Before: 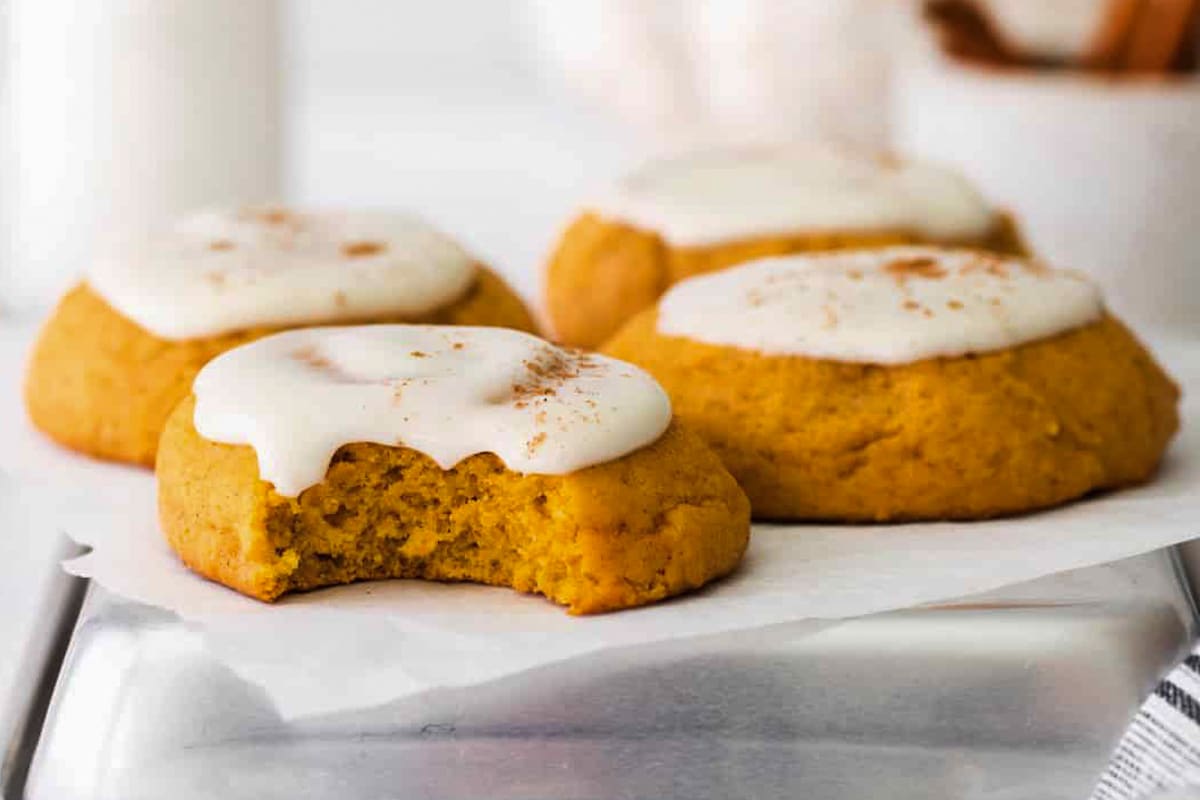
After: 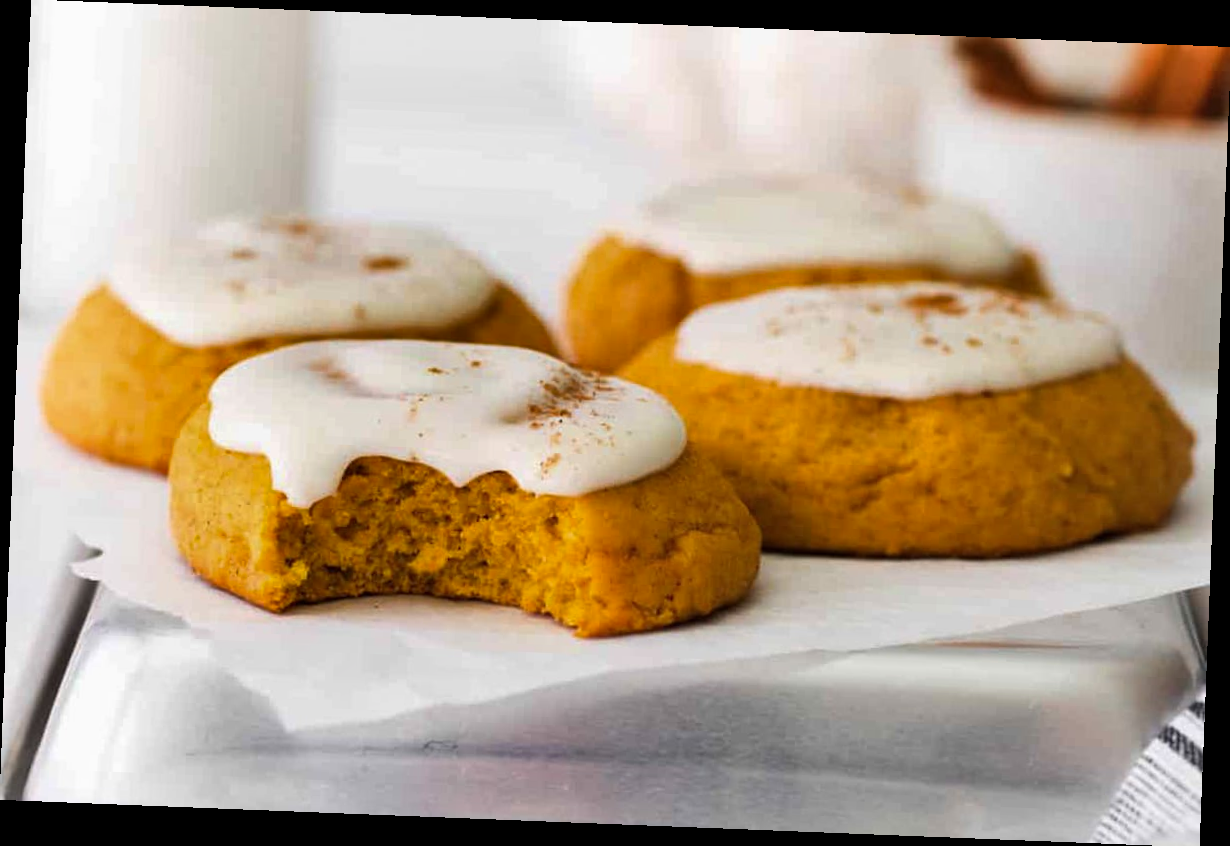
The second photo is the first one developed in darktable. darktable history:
rotate and perspective: rotation 2.27°, automatic cropping off
shadows and highlights: low approximation 0.01, soften with gaussian
